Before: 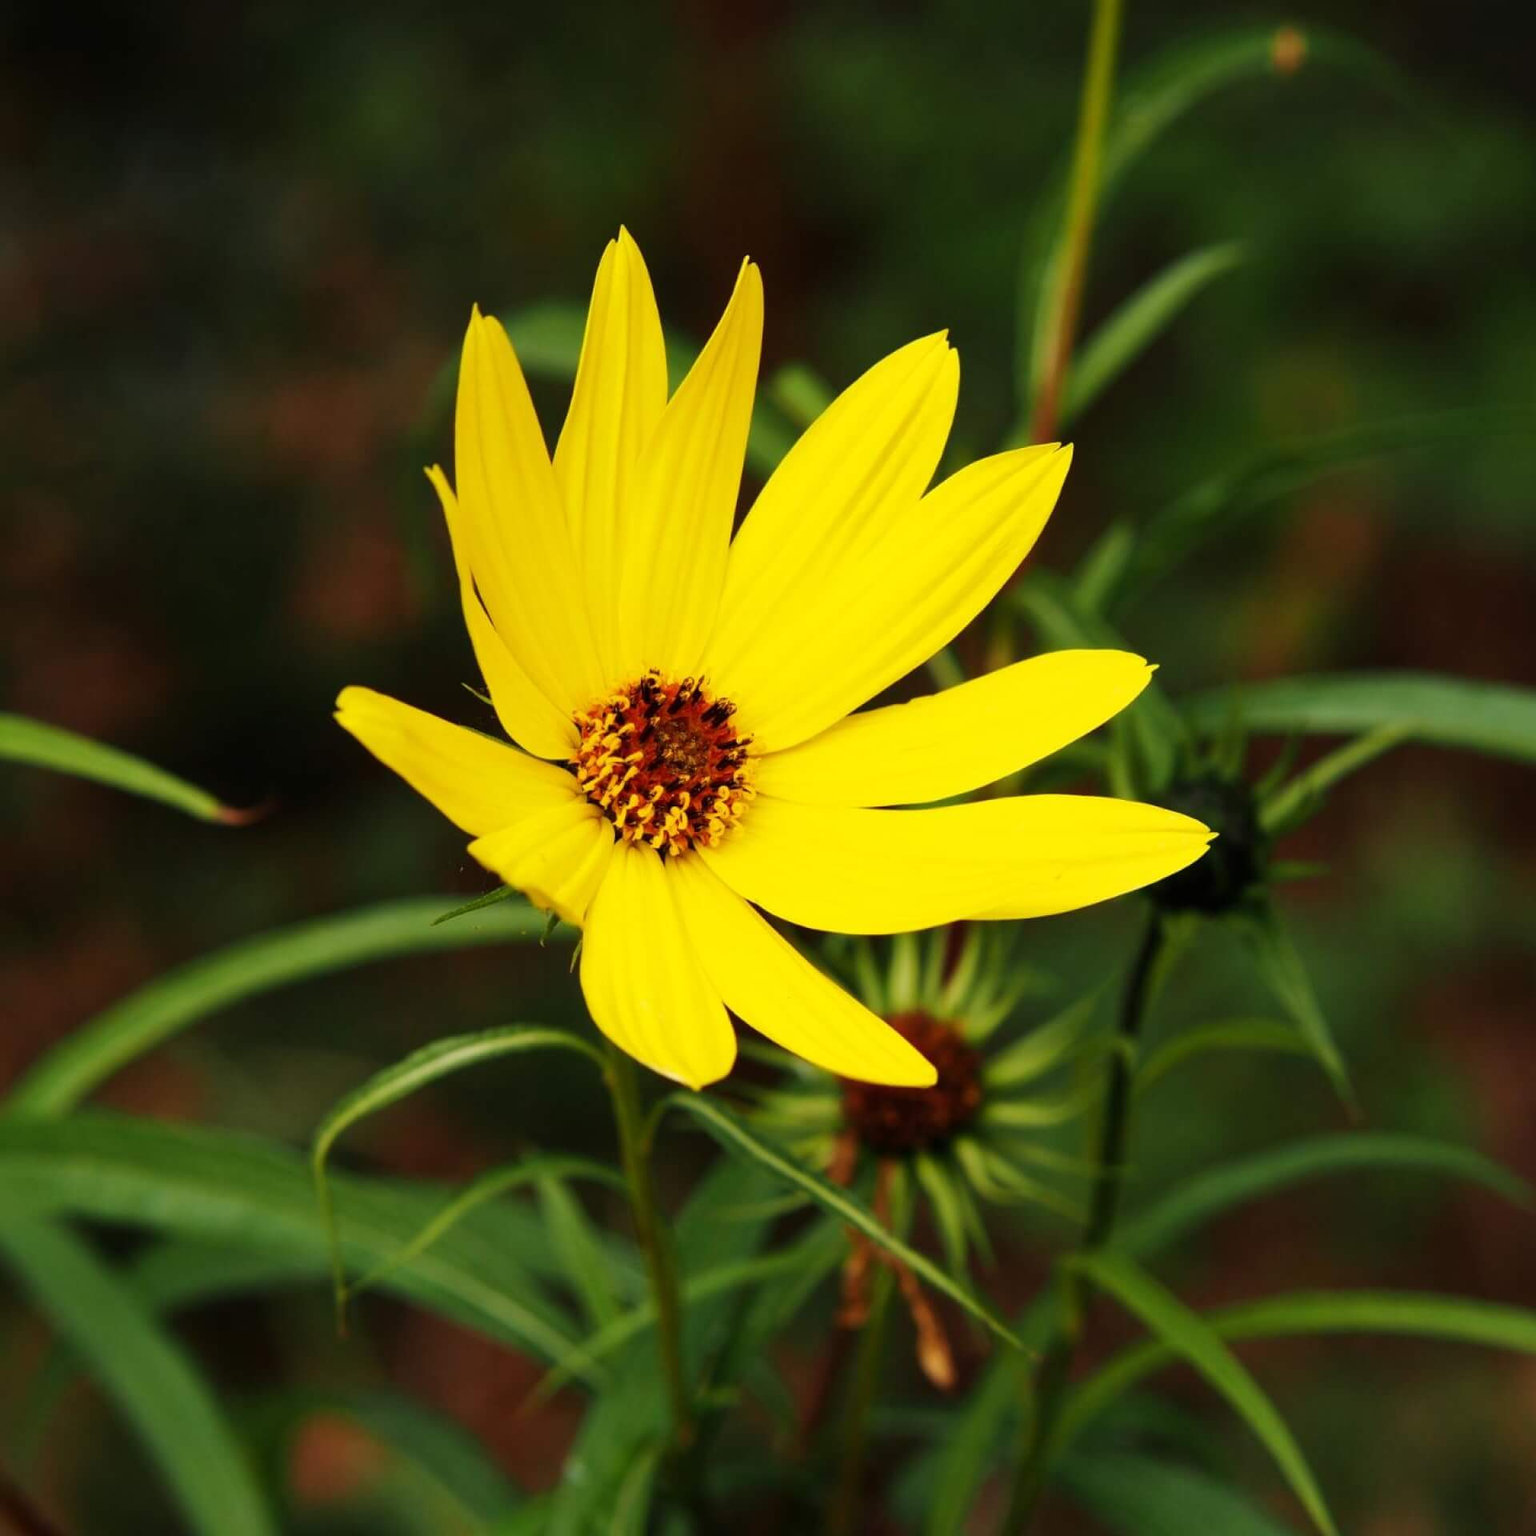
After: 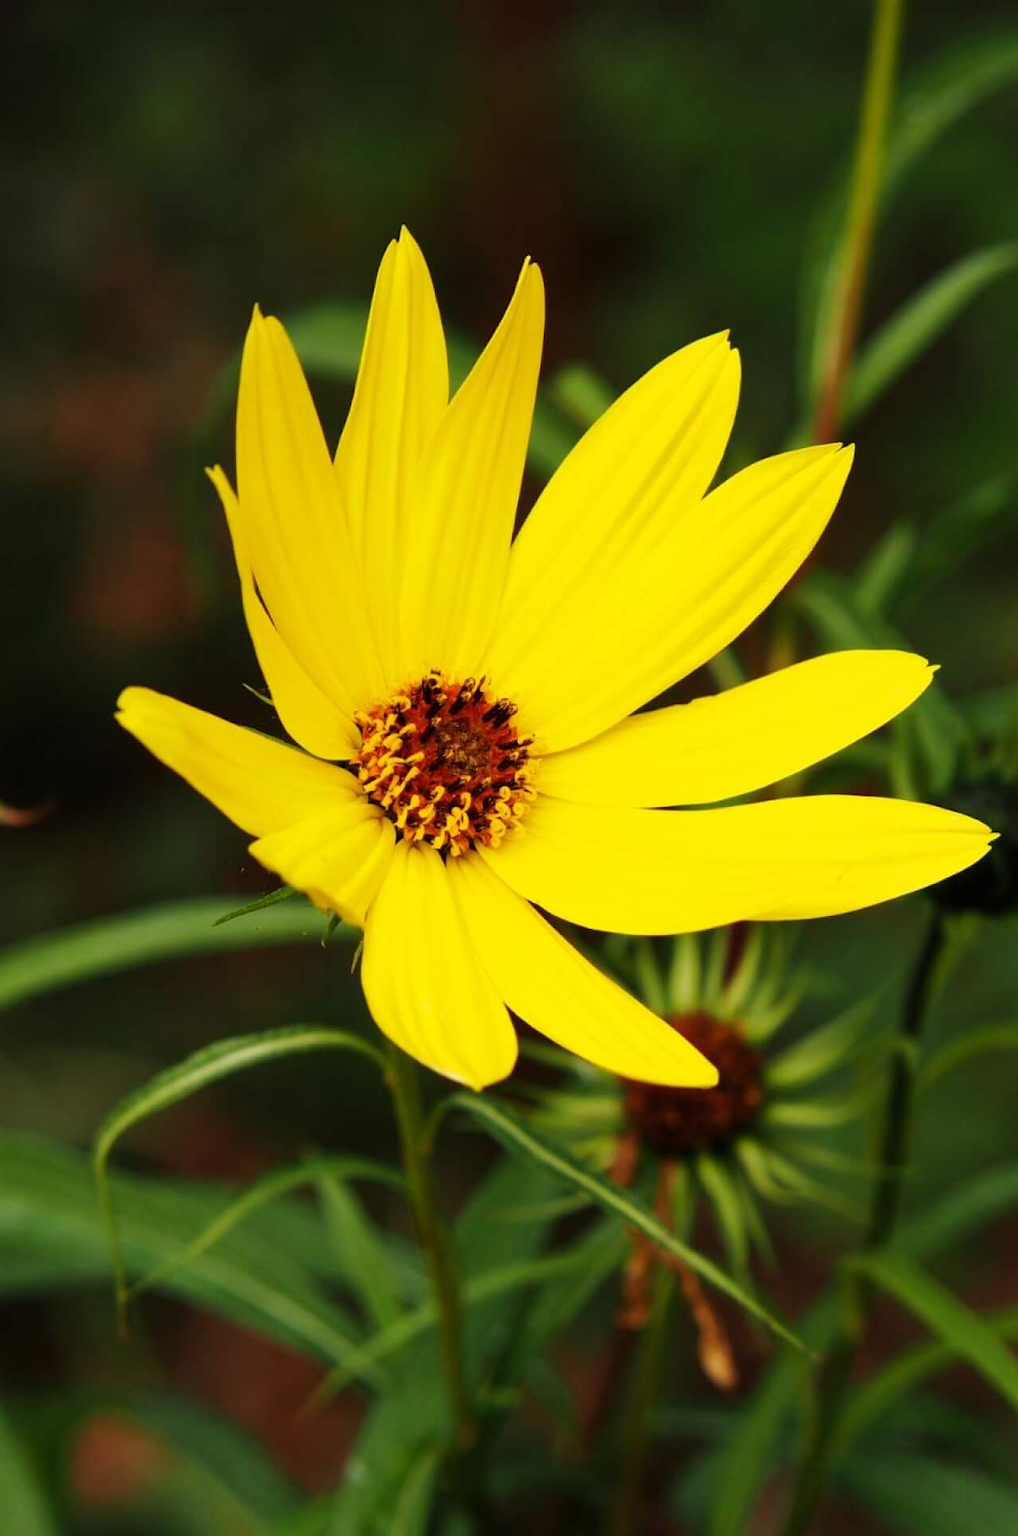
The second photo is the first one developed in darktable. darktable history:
crop and rotate: left 14.302%, right 19.365%
